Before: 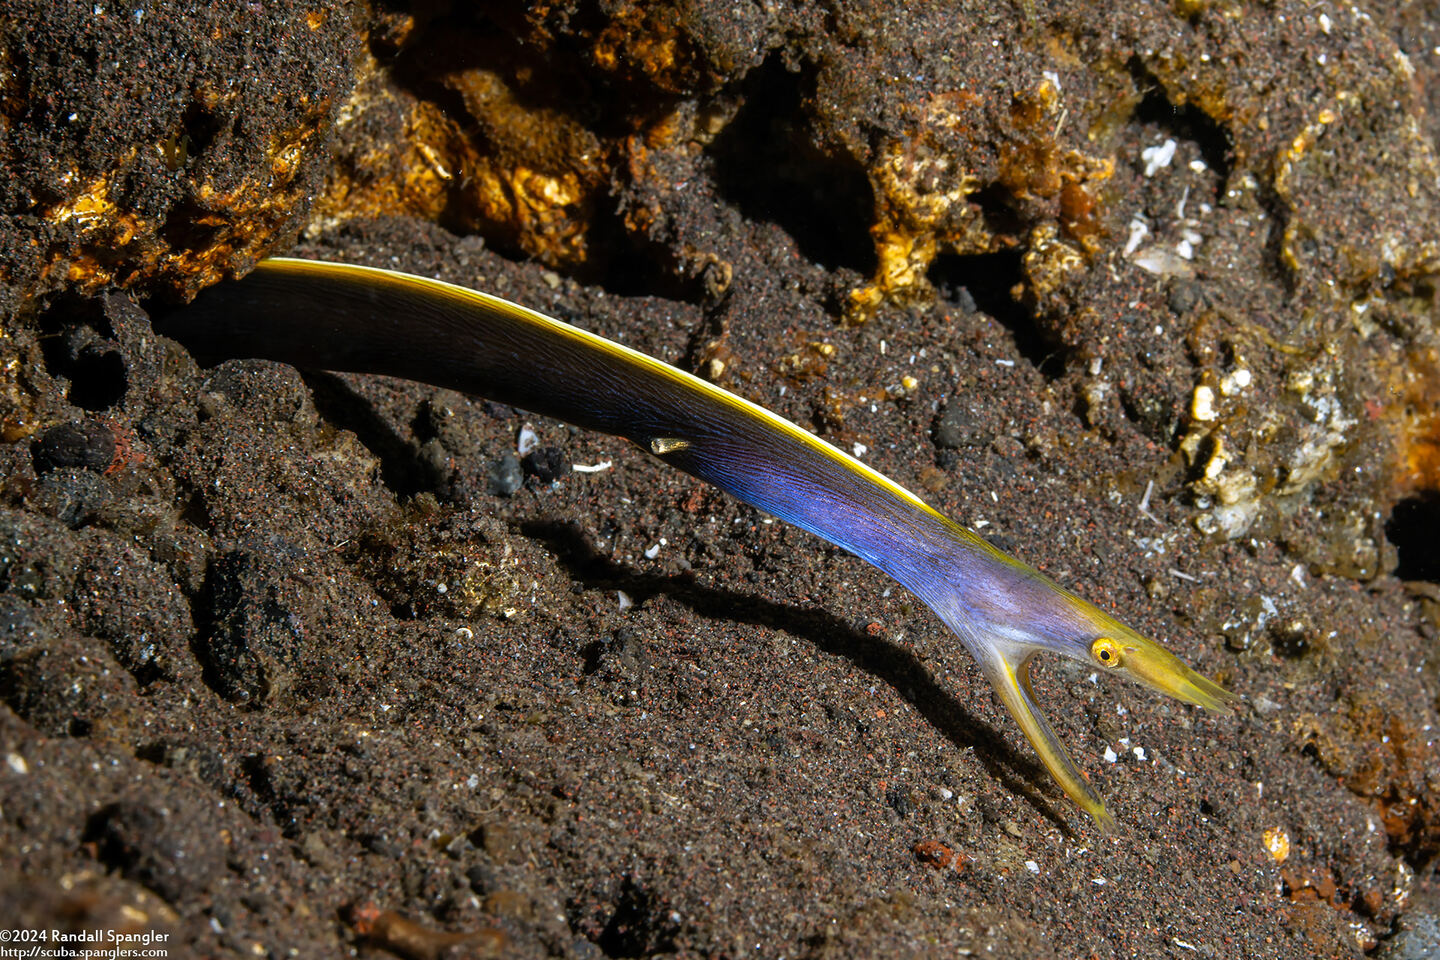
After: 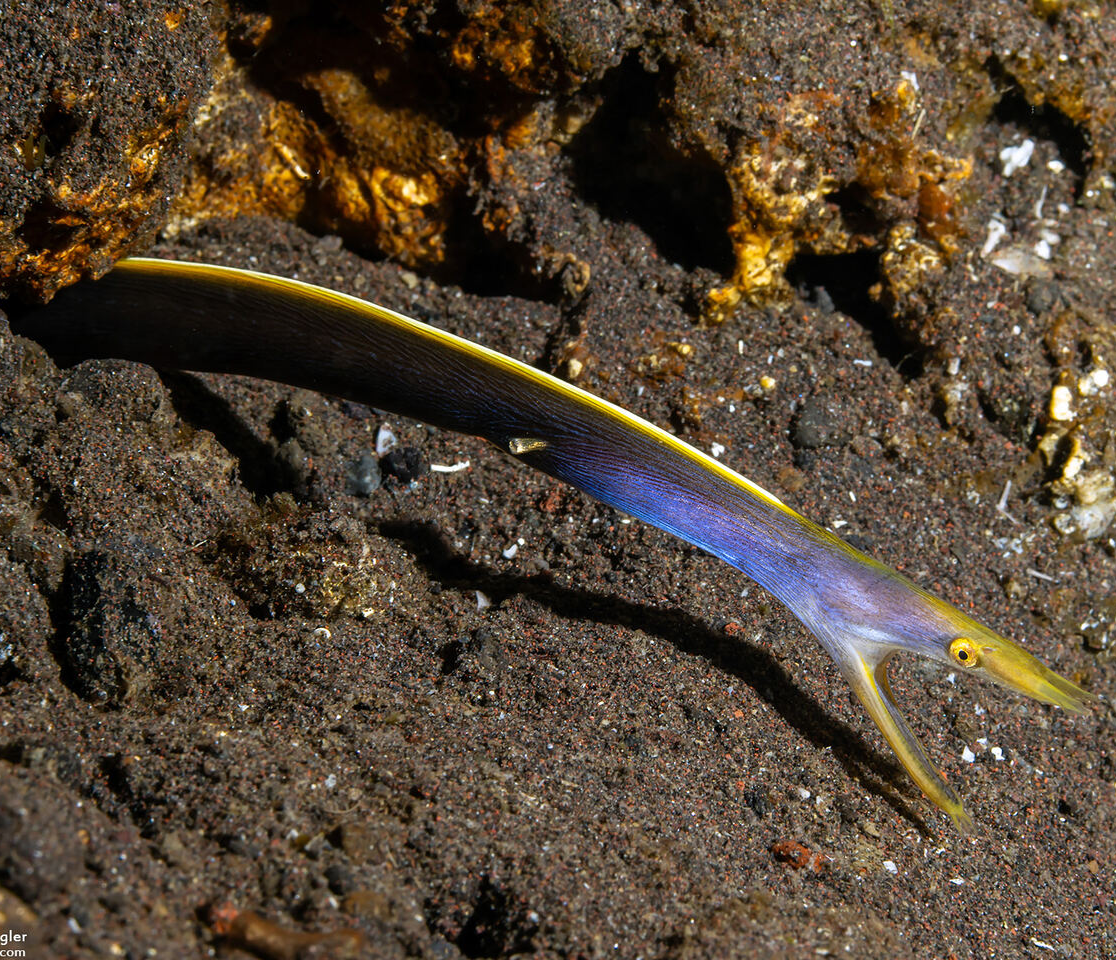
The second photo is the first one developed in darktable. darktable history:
crop: left 9.863%, right 12.636%
